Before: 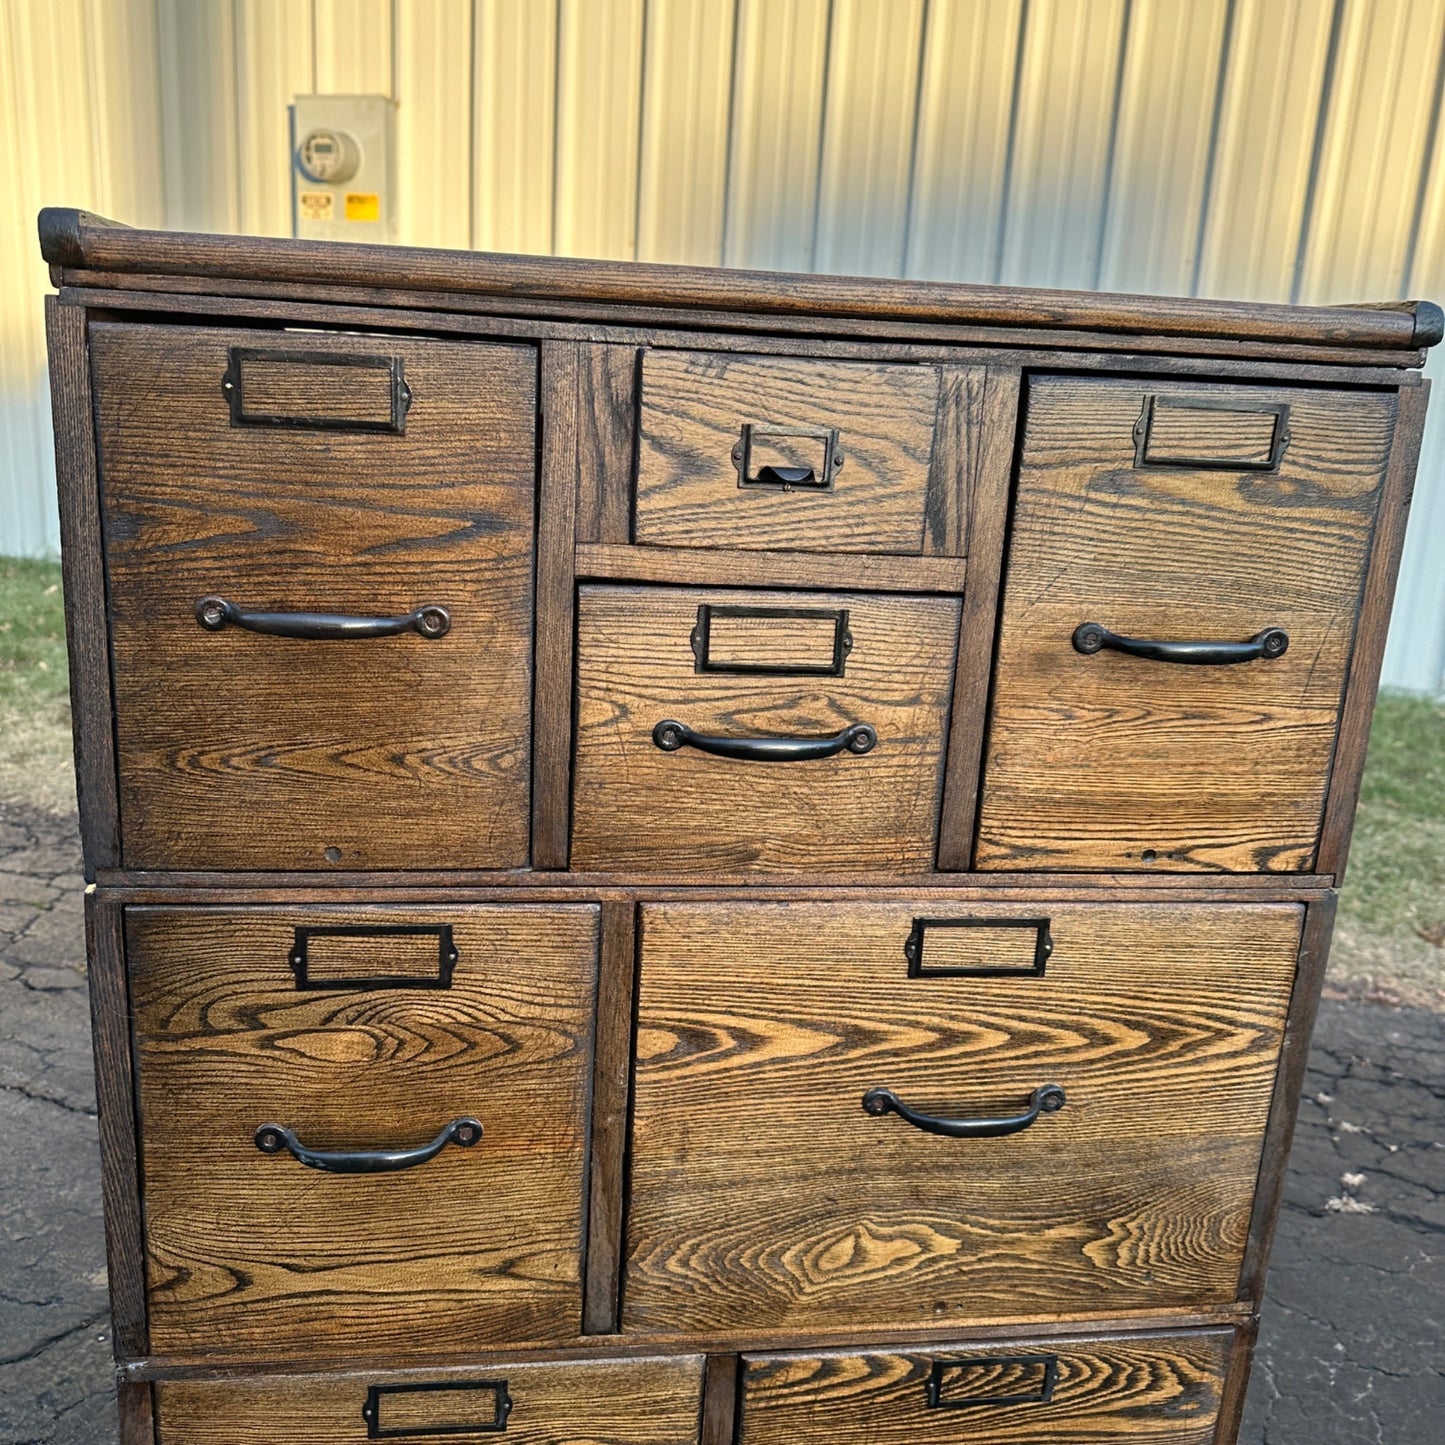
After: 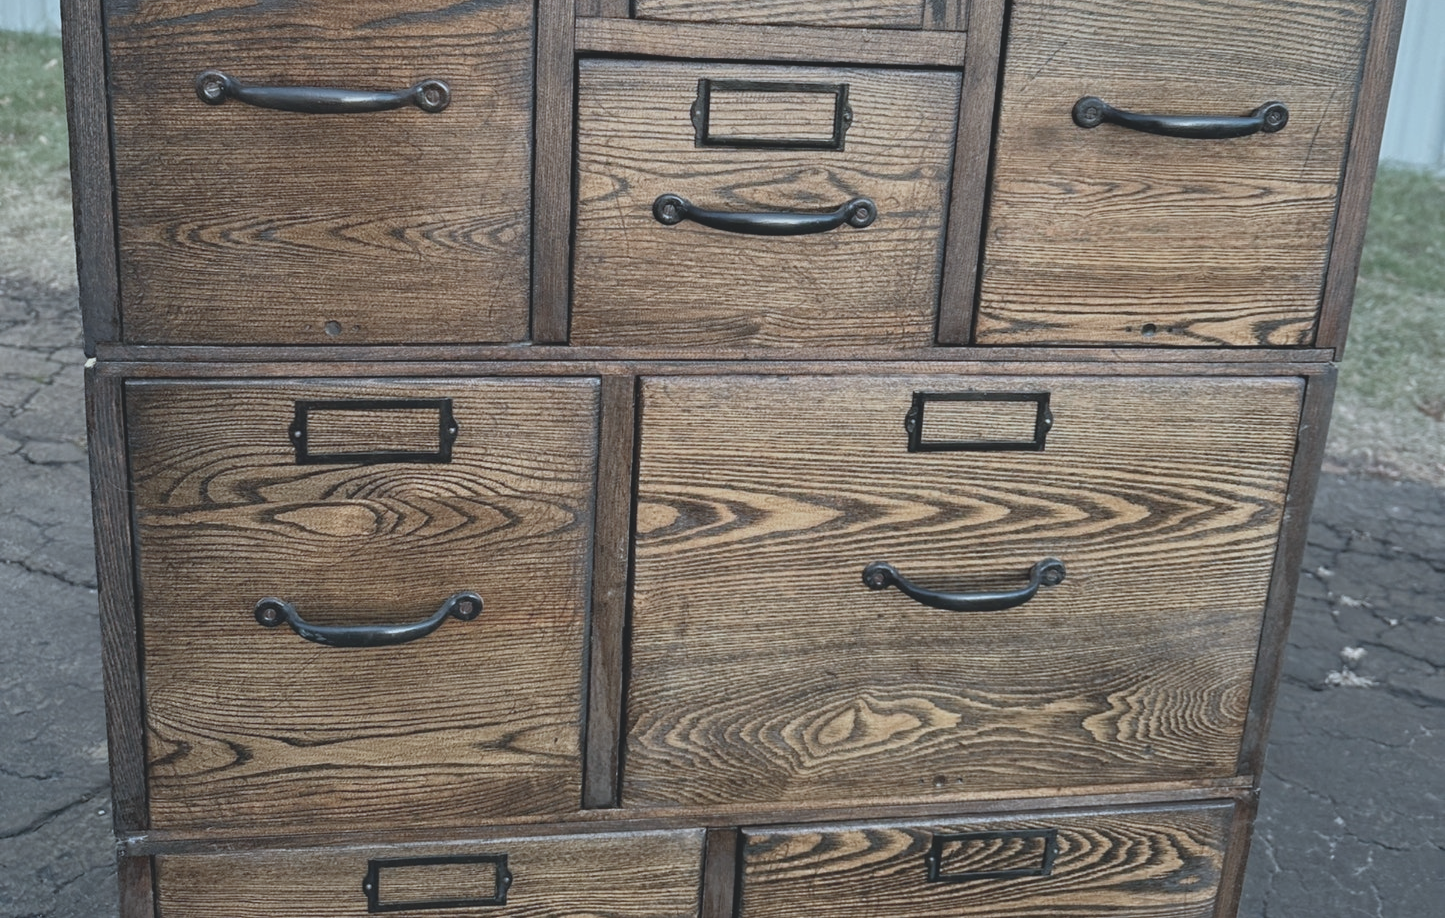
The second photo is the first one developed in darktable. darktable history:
crop and rotate: top 36.435%
color correction: highlights a* -4.18, highlights b* -10.81
contrast brightness saturation: contrast -0.26, saturation -0.43
